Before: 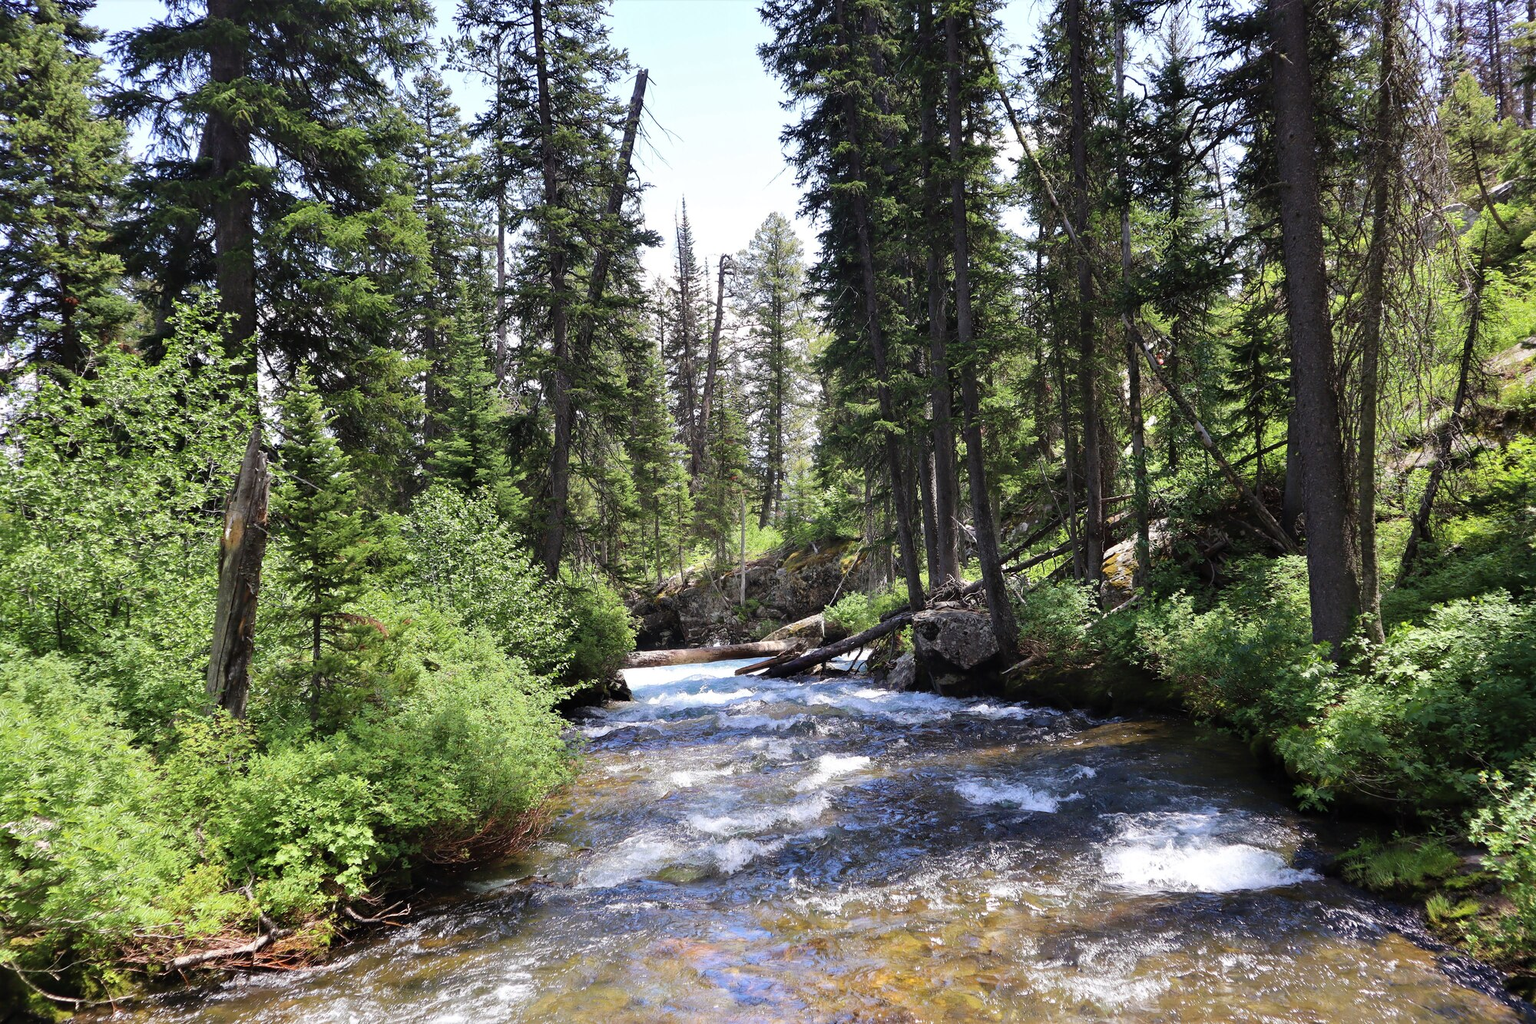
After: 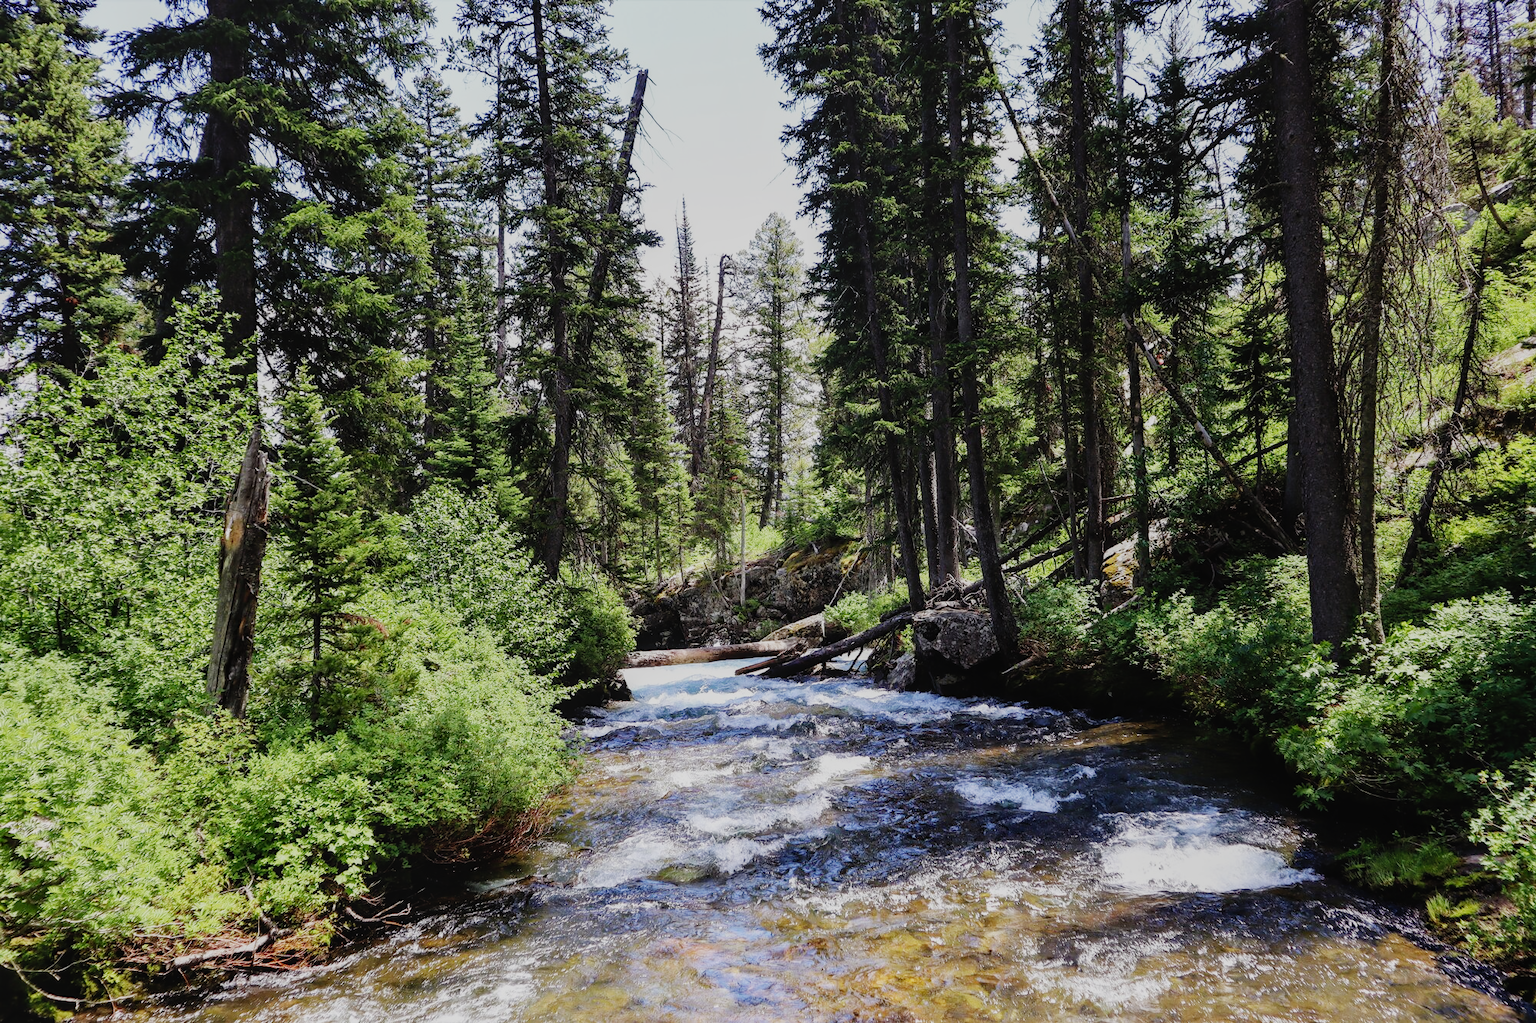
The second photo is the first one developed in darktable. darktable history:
sigmoid: contrast 1.6, skew -0.2, preserve hue 0%, red attenuation 0.1, red rotation 0.035, green attenuation 0.1, green rotation -0.017, blue attenuation 0.15, blue rotation -0.052, base primaries Rec2020
local contrast: detail 110%
